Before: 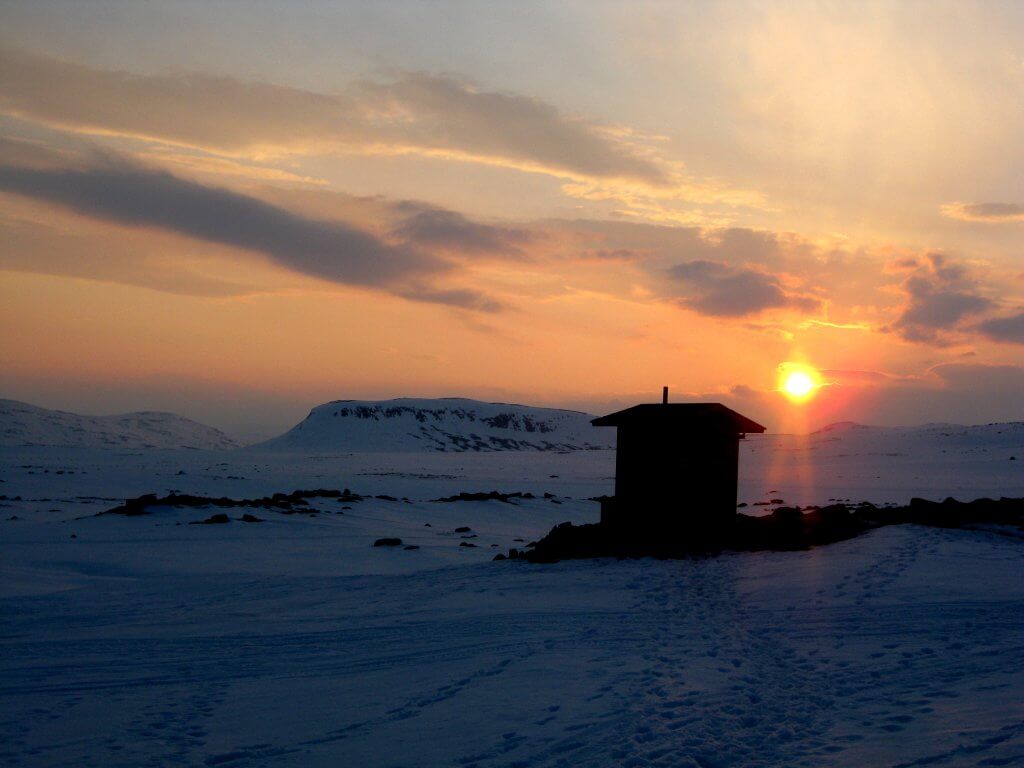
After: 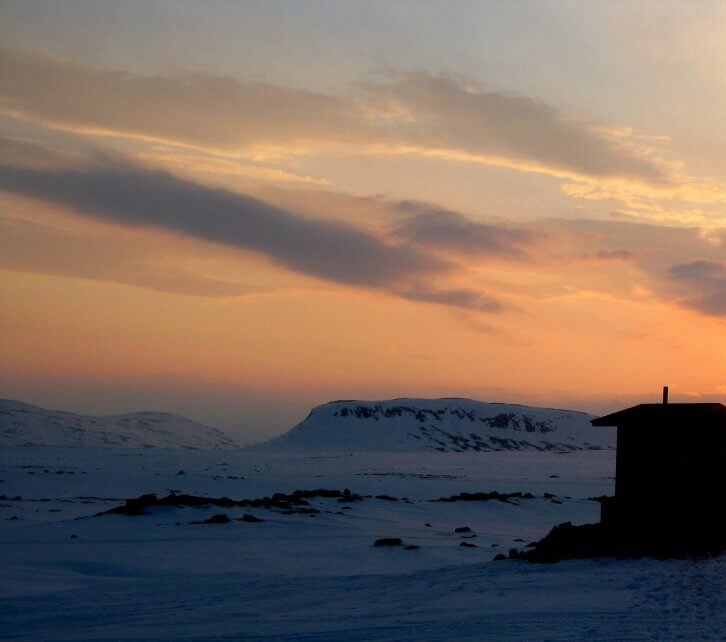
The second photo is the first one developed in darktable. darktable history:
tone equalizer: edges refinement/feathering 500, mask exposure compensation -1.57 EV, preserve details no
crop: right 29.017%, bottom 16.36%
